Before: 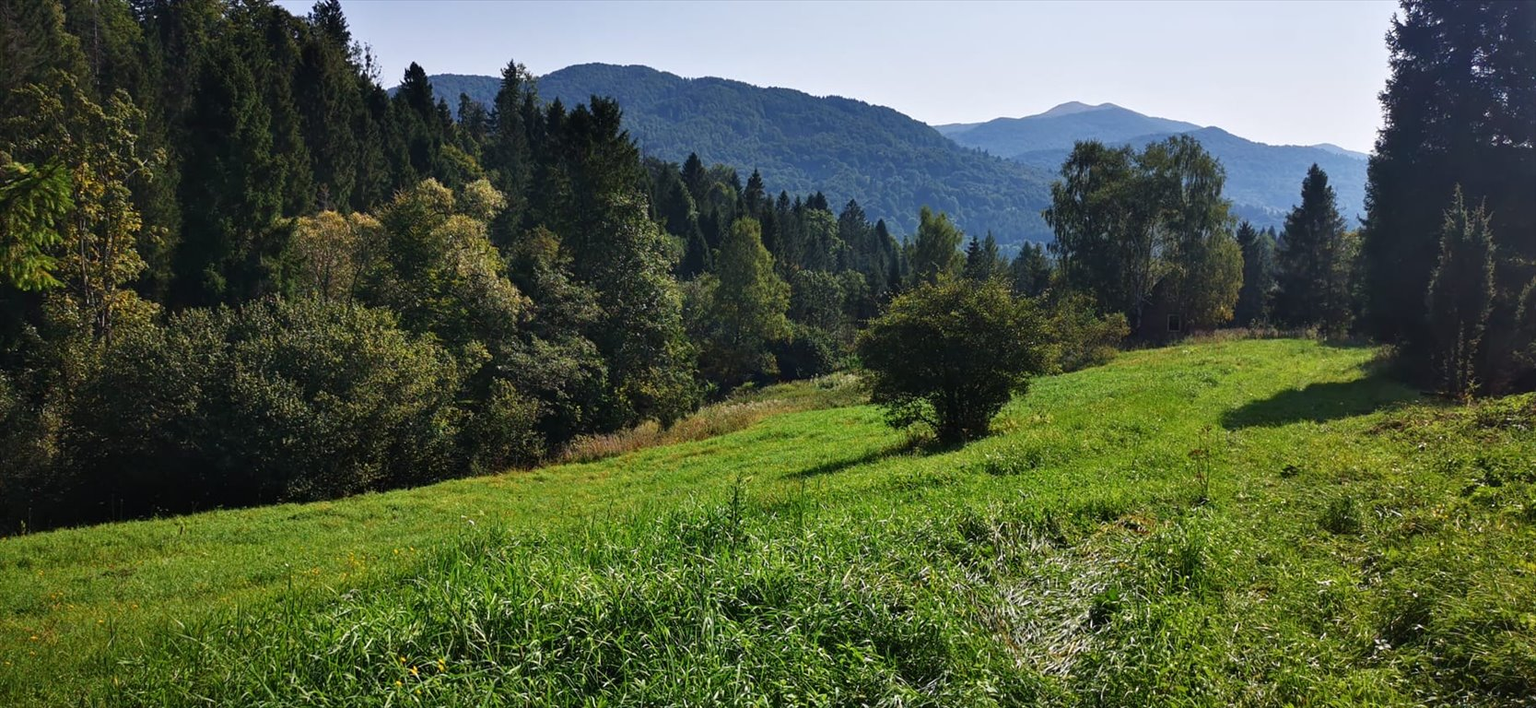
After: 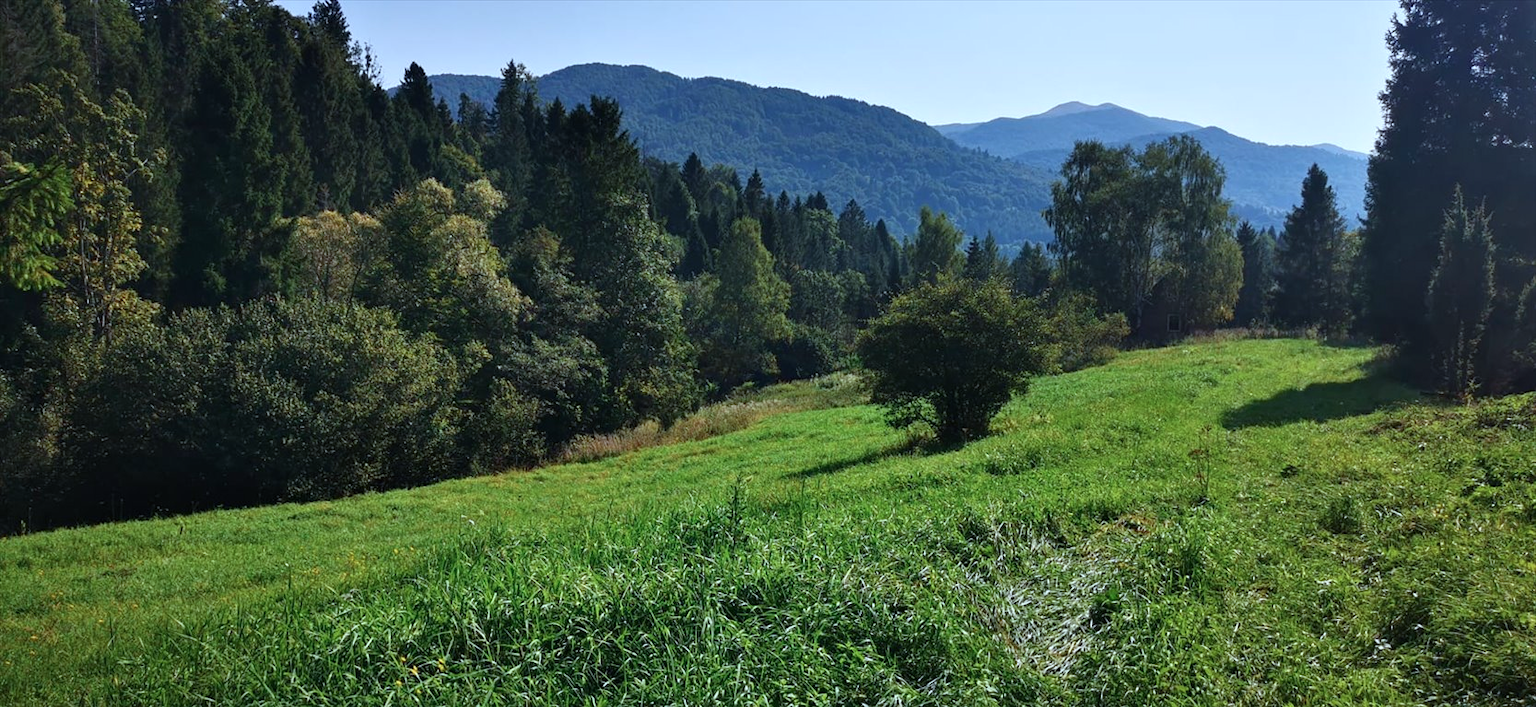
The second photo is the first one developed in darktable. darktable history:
exposure: compensate exposure bias true, compensate highlight preservation false
color calibration: gray › normalize channels true, illuminant F (fluorescent), F source F9 (Cool White Deluxe 4150 K) – high CRI, x 0.374, y 0.373, temperature 4154.97 K, gamut compression 0.023
contrast brightness saturation: contrast 0.015, saturation -0.053
